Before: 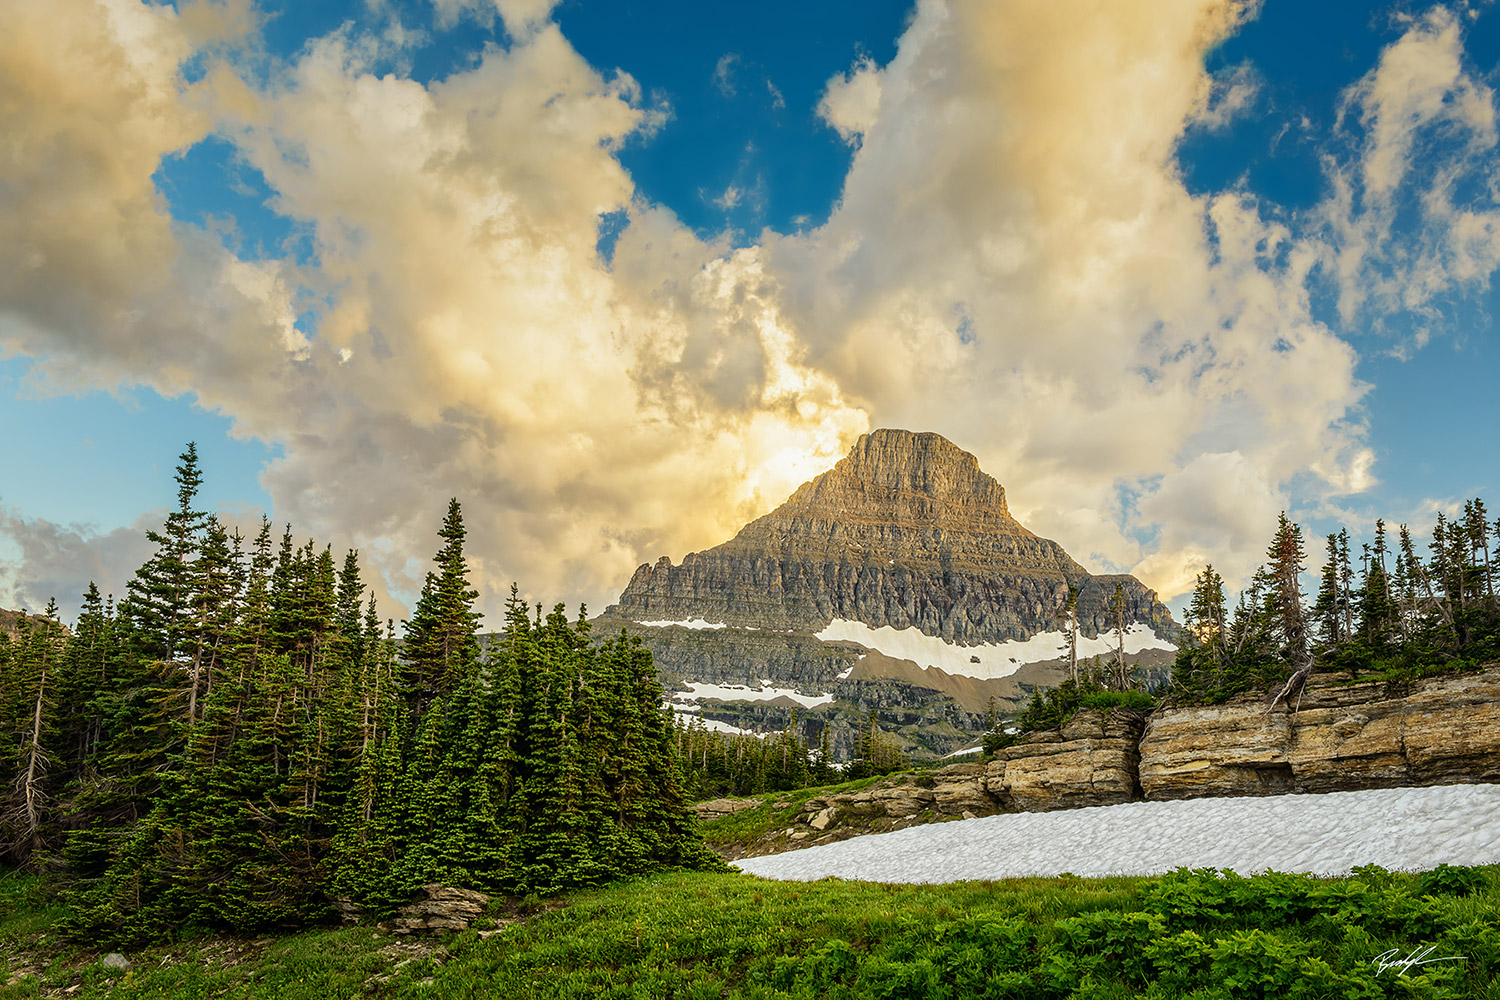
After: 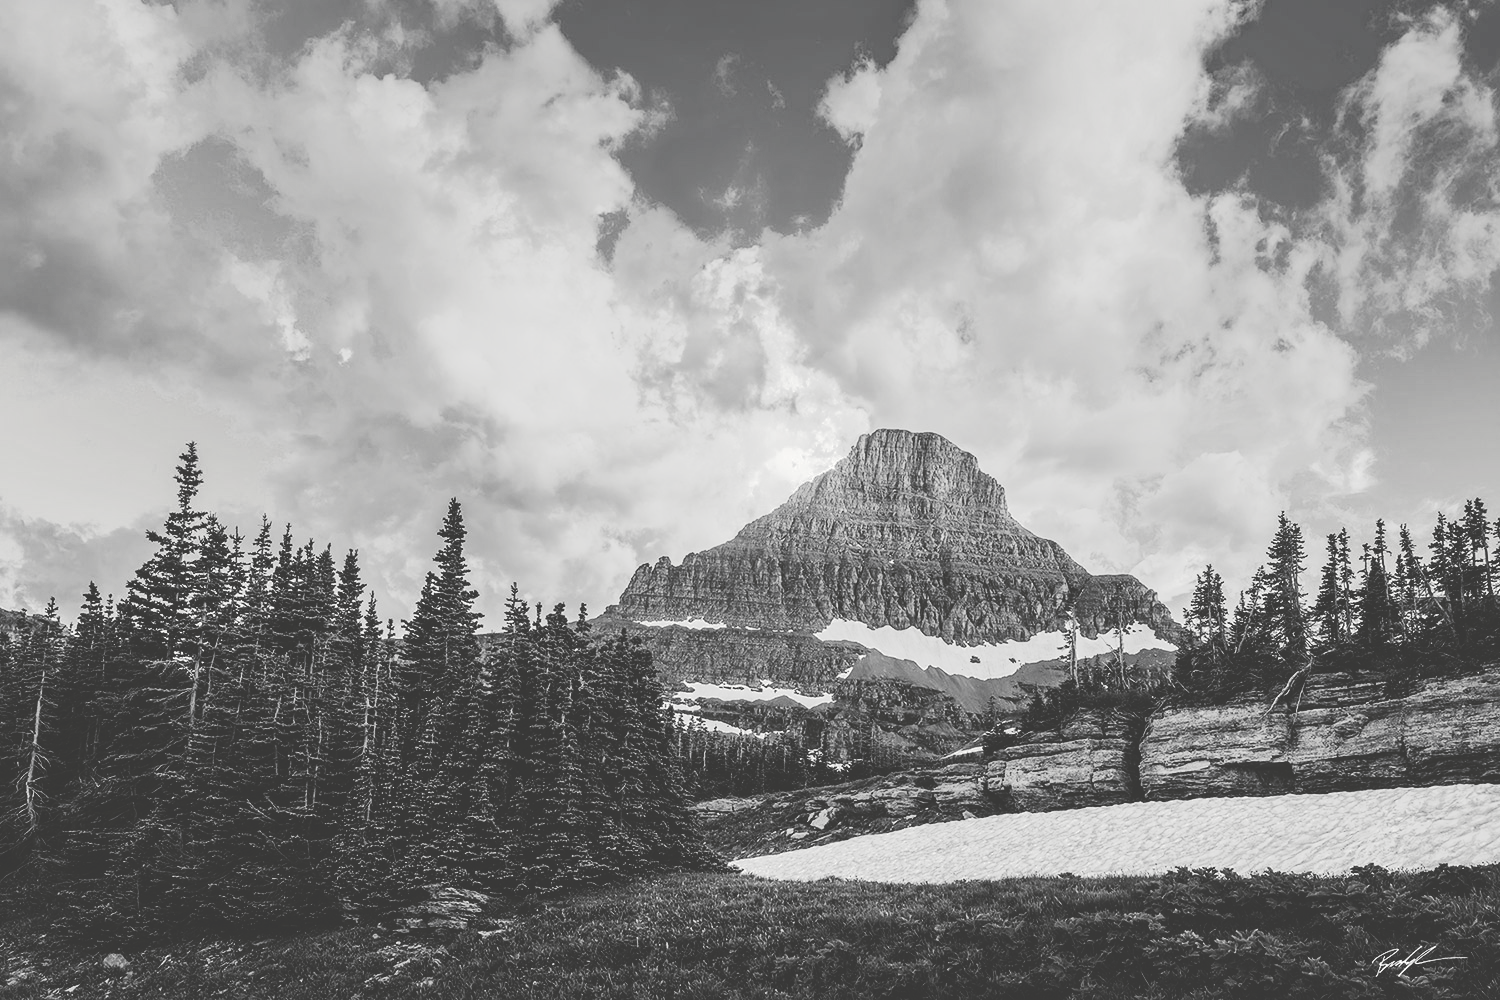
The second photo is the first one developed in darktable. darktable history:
tone curve: curves: ch0 [(0, 0) (0.003, 0.231) (0.011, 0.231) (0.025, 0.231) (0.044, 0.231) (0.069, 0.235) (0.1, 0.24) (0.136, 0.246) (0.177, 0.256) (0.224, 0.279) (0.277, 0.313) (0.335, 0.354) (0.399, 0.428) (0.468, 0.514) (0.543, 0.61) (0.623, 0.728) (0.709, 0.808) (0.801, 0.873) (0.898, 0.909) (1, 1)], preserve colors none
color look up table: target L [94.45, 85.27, 90.24, 94.45, 69.98, 78.07, 72.94, 65.11, 44, 55.54, 59.21, 56.06, 40.45, 42.1, 41.14, 13.23, 15.16, 201.93, 88.82, 64.74, 61.45, 65.11, 59.02, 50.43, 34.88, 24.42, 21.7, 5.464, 98.62, 93.05, 79.52, 72.21, 64.48, 83.12, 67, 75.15, 54.76, 48.84, 46.7, 48.04, 13.23, 25.32, 100, 93.05, 60.94, 61.45, 59.02, 41.83, 23.07], target a [-0.099, -0.002, -0.1, -0.099, -0.001, -0.003, -0.001, 0, 0, 0.001 ×5, 0, -0.134, -0.132, 0, -0.101, 0, 0.001, 0, 0.001, 0, -0.001, -0.001, 0, -0.687, -0.473, -0.291, -0.003, -0.002, 0.001, -0.002, -0.001, -0.002, 0.001, 0.001, 0.001, 0, -0.134, -0.001, -0.097, -0.291, 0.001 ×4, 0], target b [1.226, 0.023, 1.239, 1.226, 0.003, 0.024, 0.003, 0.003, -0.004, -0.004, -0.007, -0.004, -0.004, -0.004, 0.001, 1.698, 1.671, -0.001, 1.244, -0.004, -0.004, 0.003, -0.007, -0.004, 0.011, 0.011, 0.002, 8.475, 6.009, 3.654, 0.024, 0.023, -0.004, 0.024, 0.003, 0.023, -0.004, -0.004, -0.004, 0.001, 1.698, 0.011, 1.21, 3.654, -0.004, -0.004, -0.007, -0.004, 0.001], num patches 49
